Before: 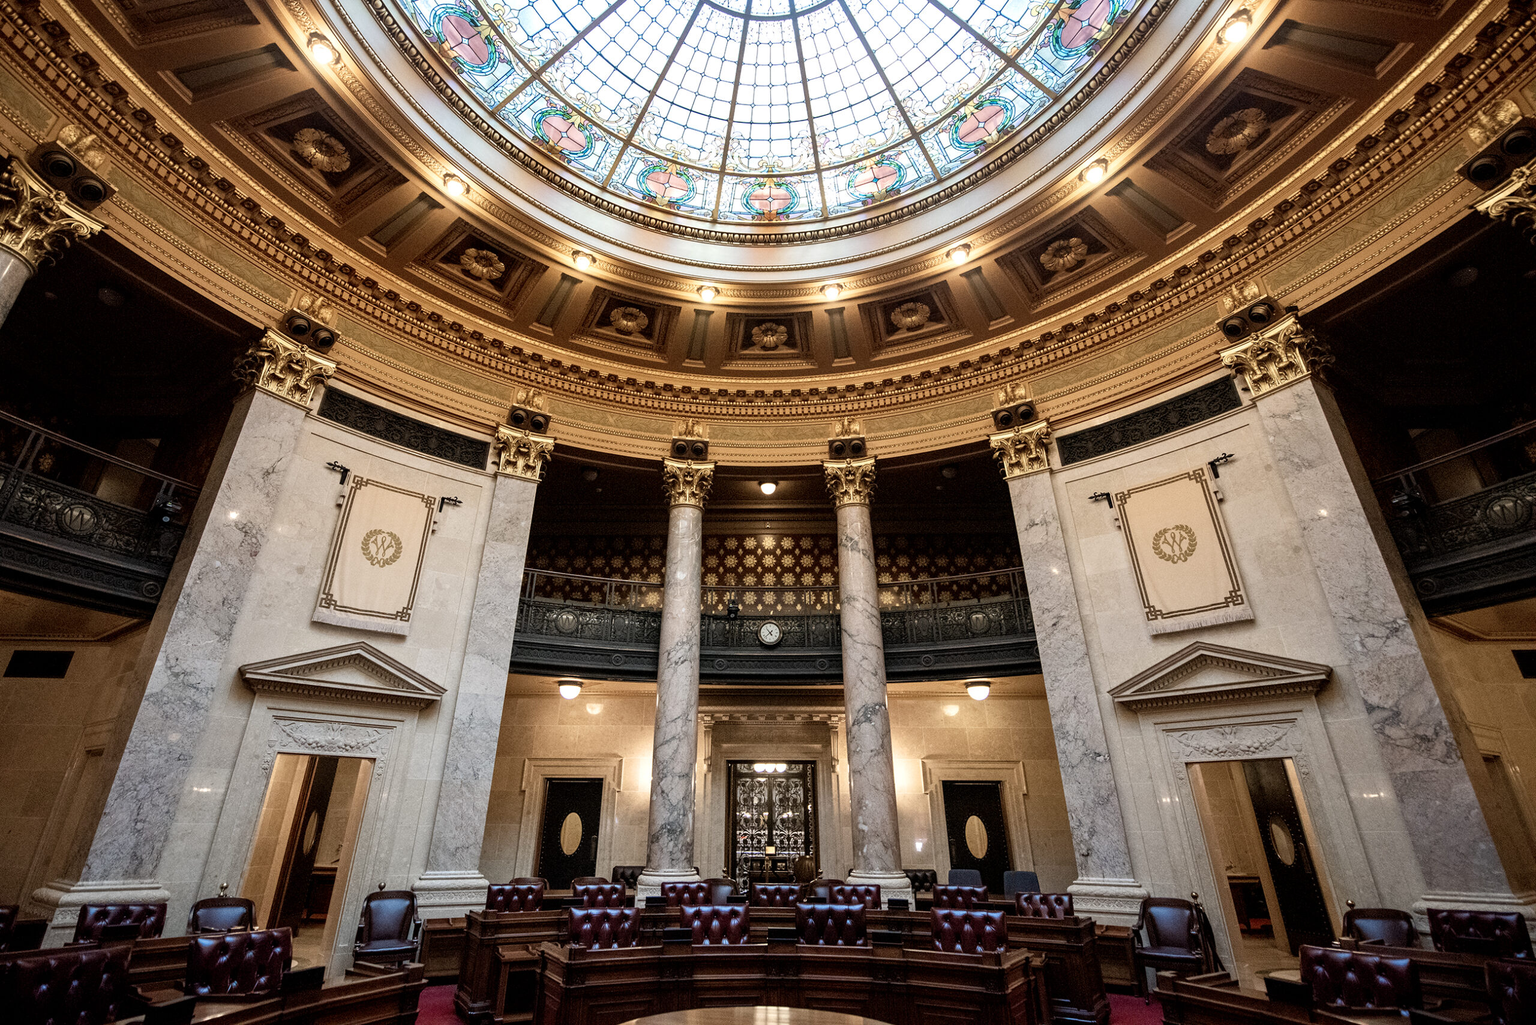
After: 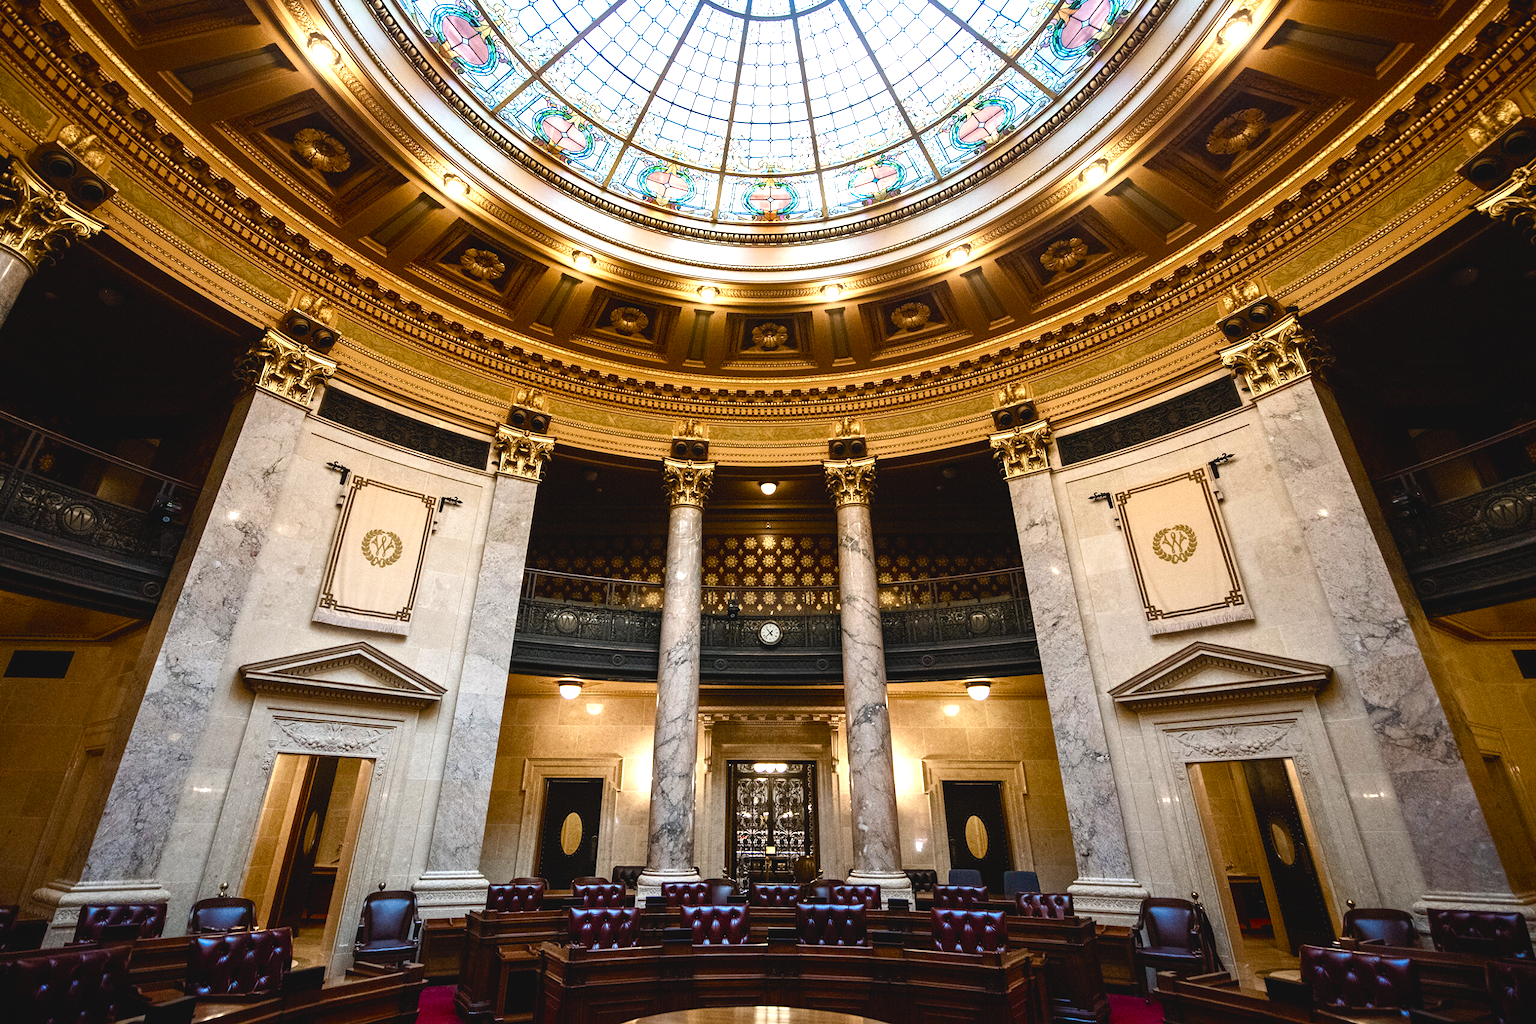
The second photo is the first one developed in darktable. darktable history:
color balance rgb: global offset › luminance 0.771%, linear chroma grading › global chroma 15.428%, perceptual saturation grading › global saturation 46.275%, perceptual saturation grading › highlights -49.152%, perceptual saturation grading › shadows 29.542%, perceptual brilliance grading › highlights 12.956%, perceptual brilliance grading › mid-tones 8.462%, perceptual brilliance grading › shadows -17.353%
